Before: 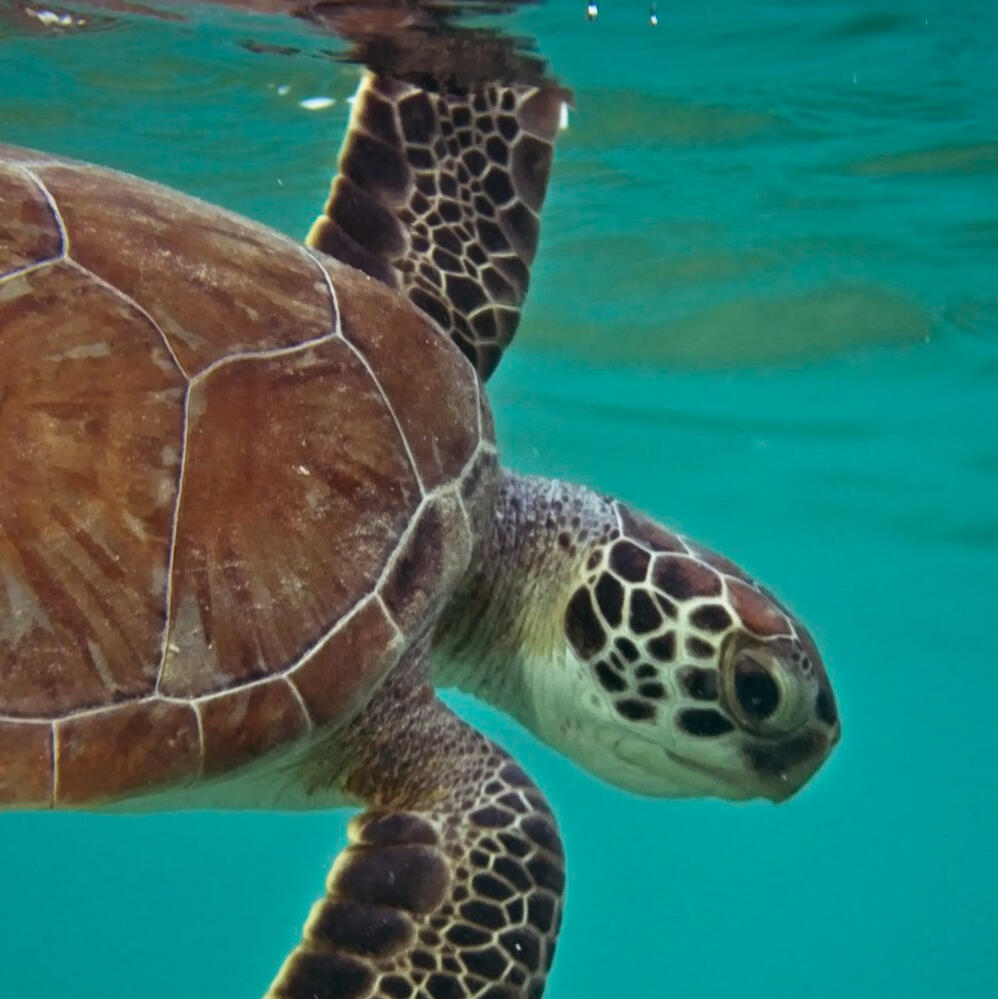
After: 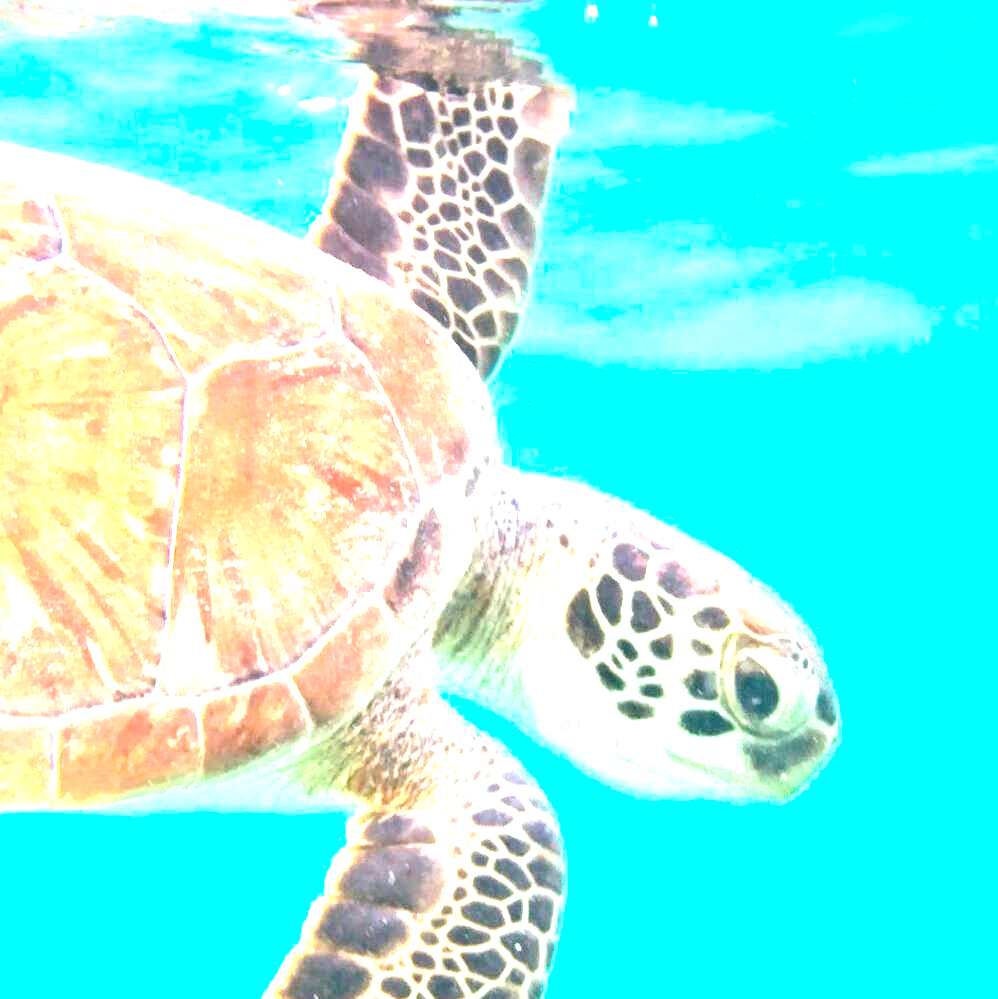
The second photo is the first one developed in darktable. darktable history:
contrast brightness saturation: brightness 0.149
levels: levels [0, 0.352, 0.703]
tone equalizer: edges refinement/feathering 500, mask exposure compensation -1.57 EV, preserve details no
exposure: exposure 2.193 EV, compensate highlight preservation false
